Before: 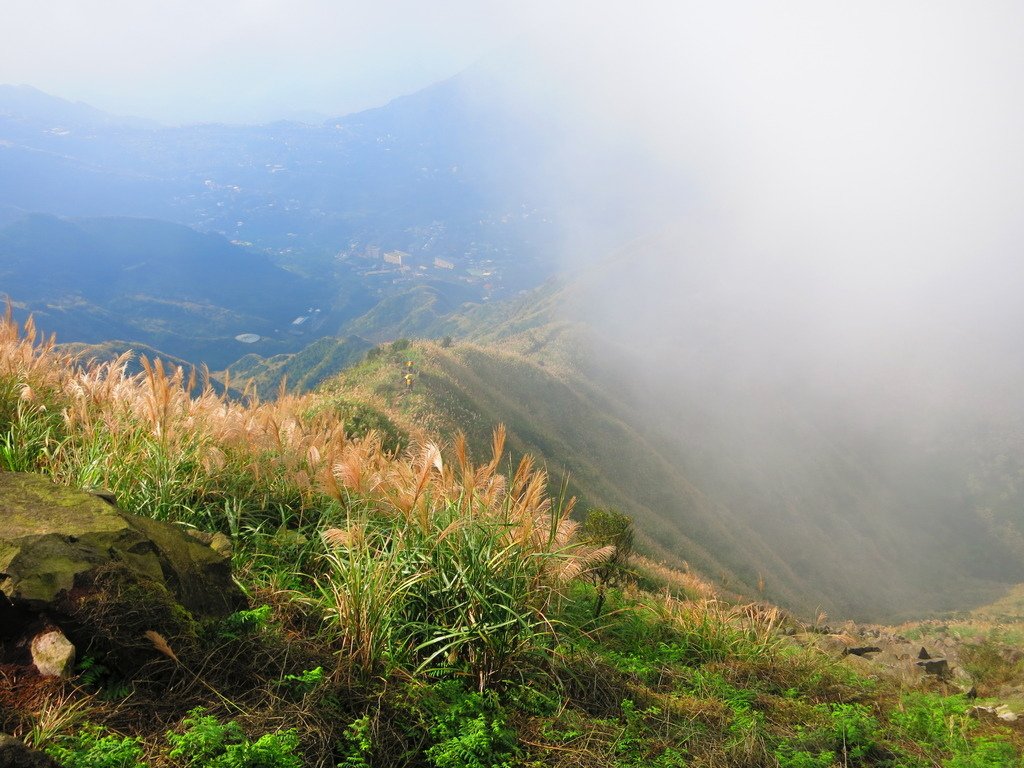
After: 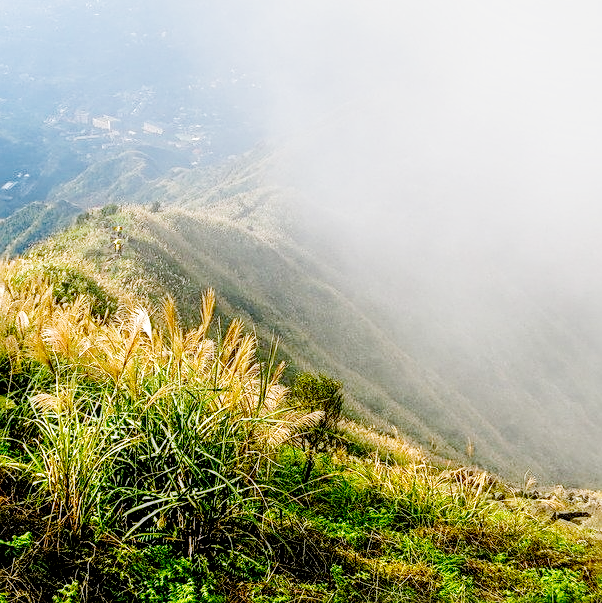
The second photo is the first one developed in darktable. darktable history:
contrast brightness saturation: contrast 0.139
local contrast: highlights 18%, detail 187%
sharpen: on, module defaults
crop and rotate: left 28.431%, top 17.632%, right 12.698%, bottom 3.832%
filmic rgb: black relative exposure -7.29 EV, white relative exposure 5.08 EV, threshold 2.96 EV, hardness 3.22, add noise in highlights 0.001, preserve chrominance no, color science v3 (2019), use custom middle-gray values true, contrast in highlights soft, enable highlight reconstruction true
color balance rgb: linear chroma grading › global chroma 9.864%, perceptual saturation grading › global saturation 25.713%
tone curve: curves: ch0 [(0, 0.012) (0.036, 0.035) (0.274, 0.288) (0.504, 0.536) (0.844, 0.84) (1, 0.983)]; ch1 [(0, 0) (0.389, 0.403) (0.462, 0.486) (0.499, 0.498) (0.511, 0.502) (0.536, 0.547) (0.579, 0.578) (0.626, 0.645) (0.749, 0.781) (1, 1)]; ch2 [(0, 0) (0.457, 0.486) (0.5, 0.5) (0.557, 0.561) (0.614, 0.622) (0.704, 0.732) (1, 1)], preserve colors none
tone equalizer: -8 EV -1.09 EV, -7 EV -1.04 EV, -6 EV -0.904 EV, -5 EV -0.544 EV, -3 EV 0.554 EV, -2 EV 0.878 EV, -1 EV 1 EV, +0 EV 1.06 EV
